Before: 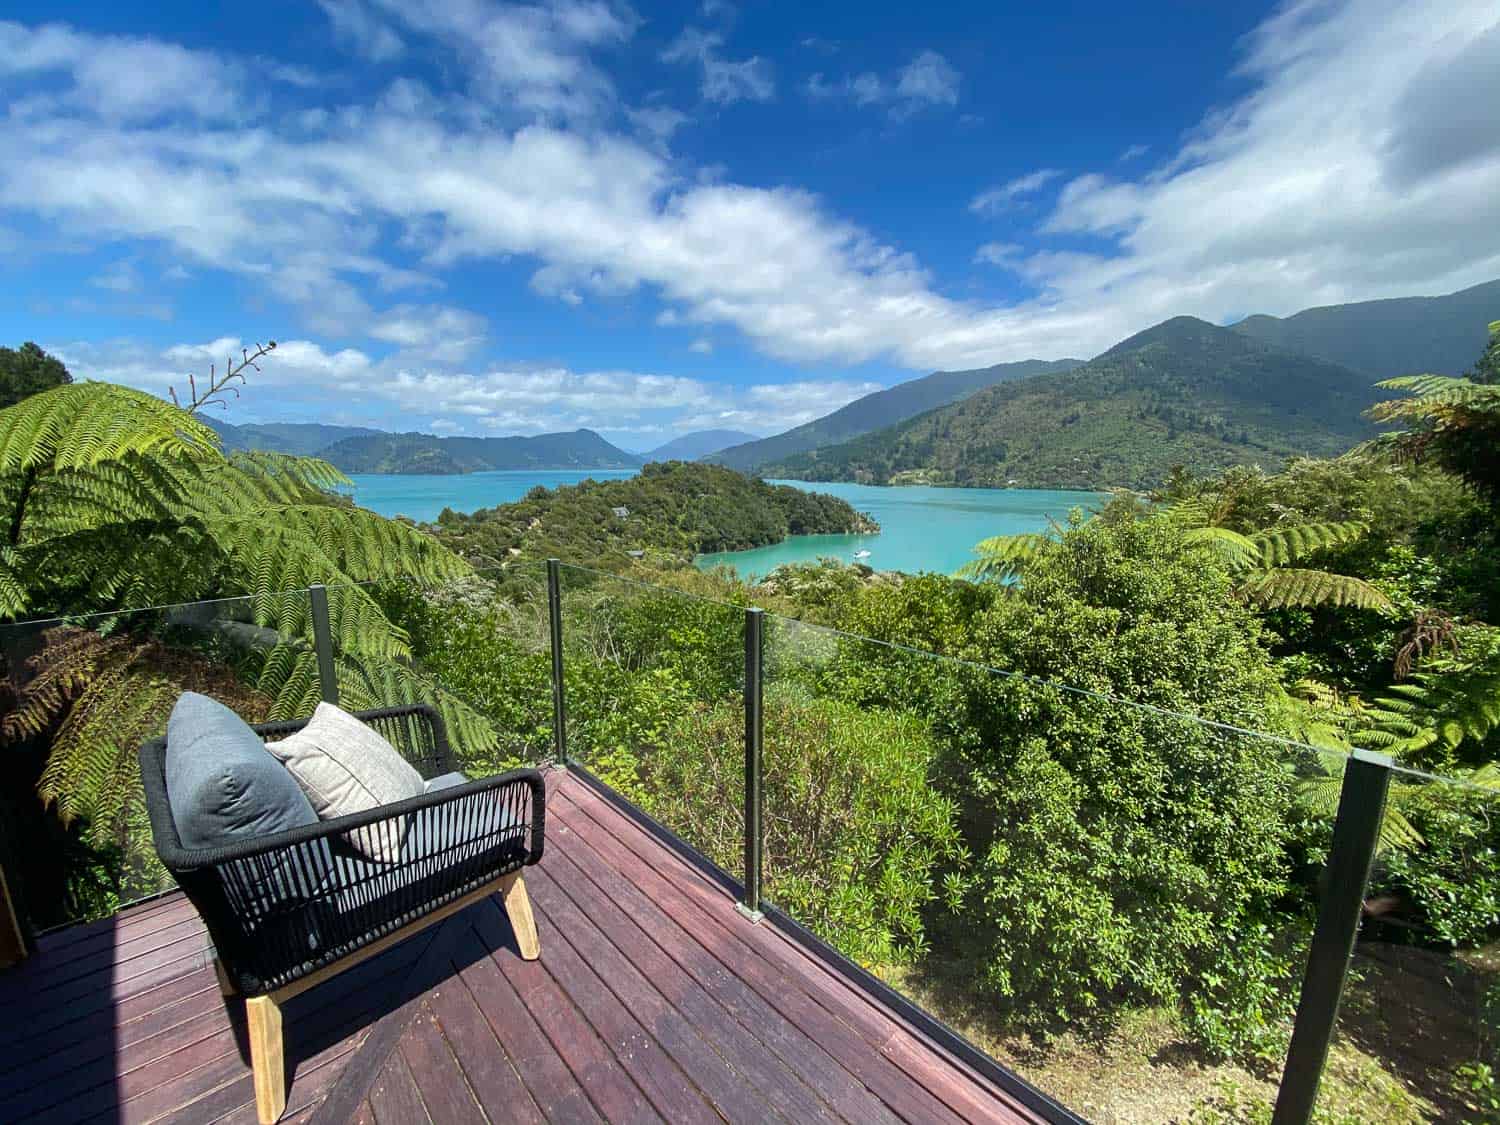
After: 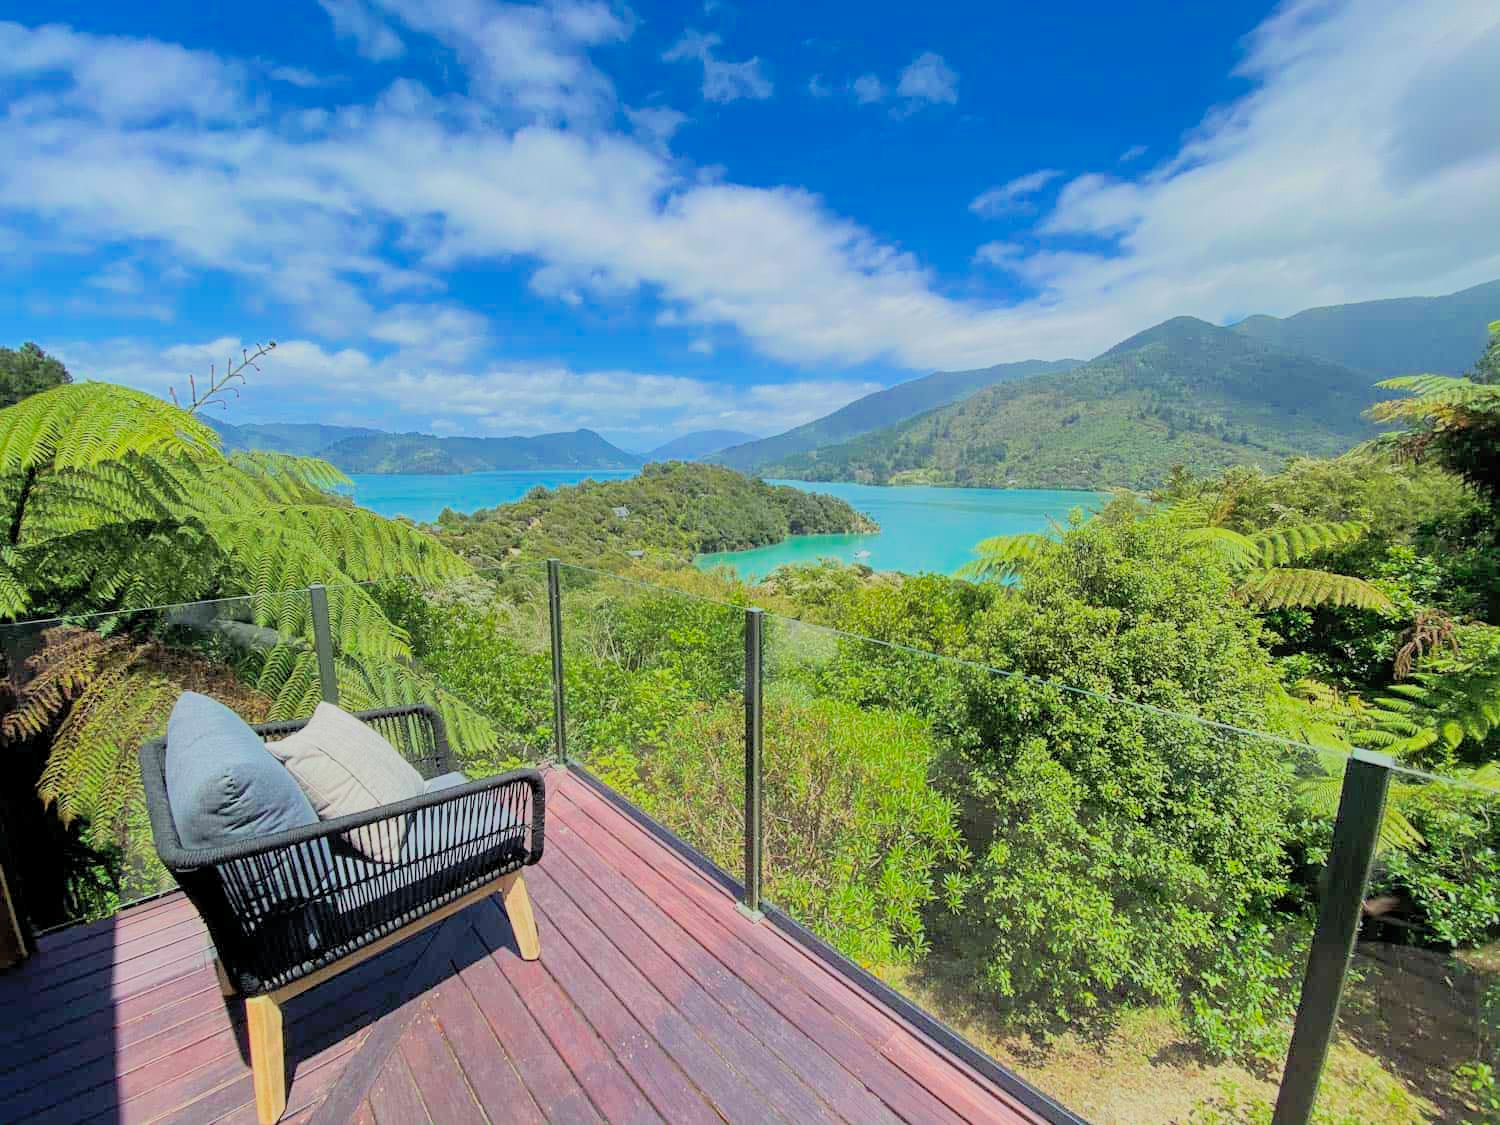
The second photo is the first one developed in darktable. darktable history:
filmic rgb: black relative exposure -7.96 EV, white relative exposure 8.05 EV, target black luminance 0%, hardness 2.52, latitude 76.15%, contrast 0.551, shadows ↔ highlights balance 0.008%, color science v6 (2022)
contrast brightness saturation: contrast 0.241, brightness 0.25, saturation 0.393
